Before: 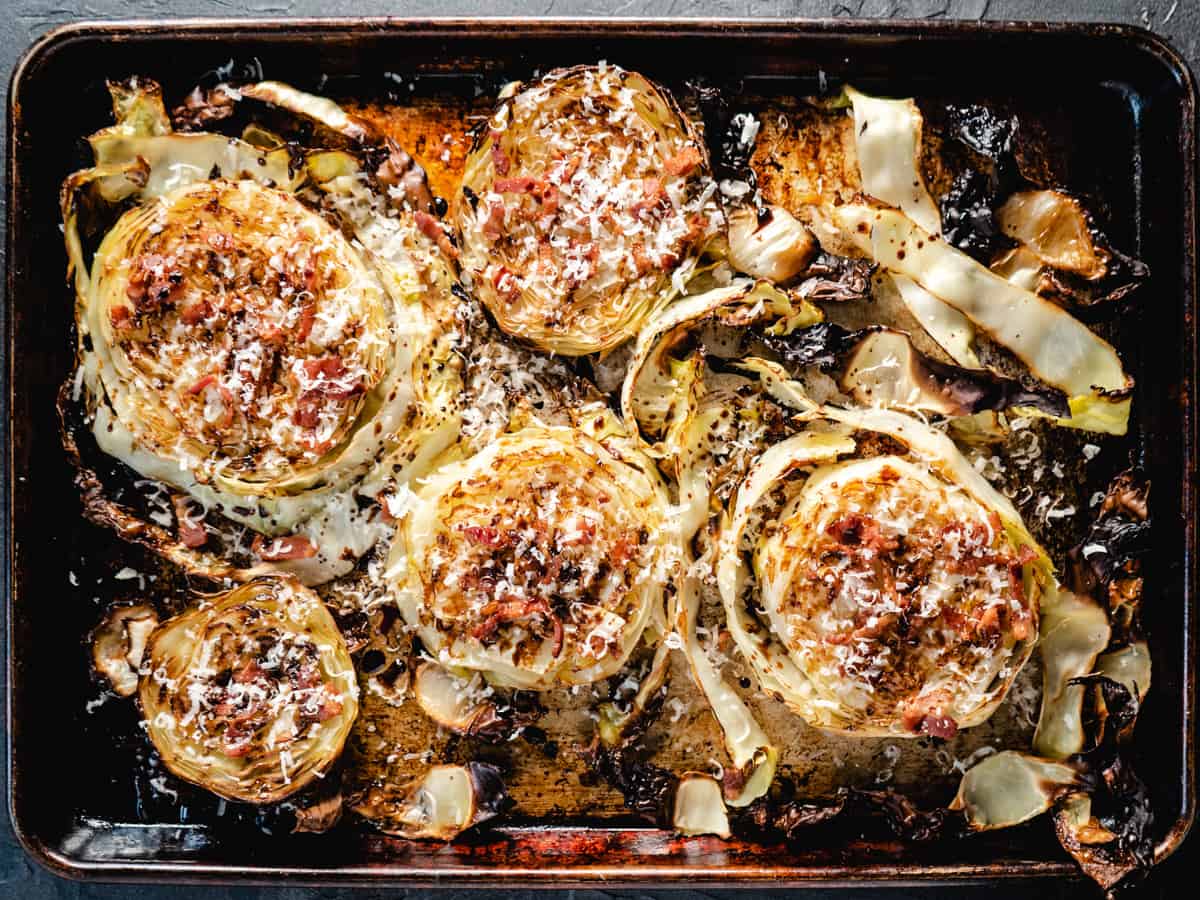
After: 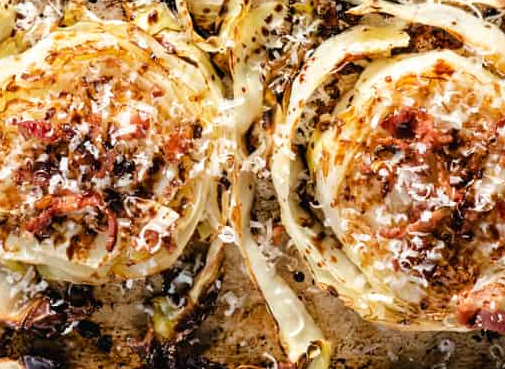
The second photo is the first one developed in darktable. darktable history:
crop: left 37.221%, top 45.169%, right 20.63%, bottom 13.777%
tone equalizer: on, module defaults
